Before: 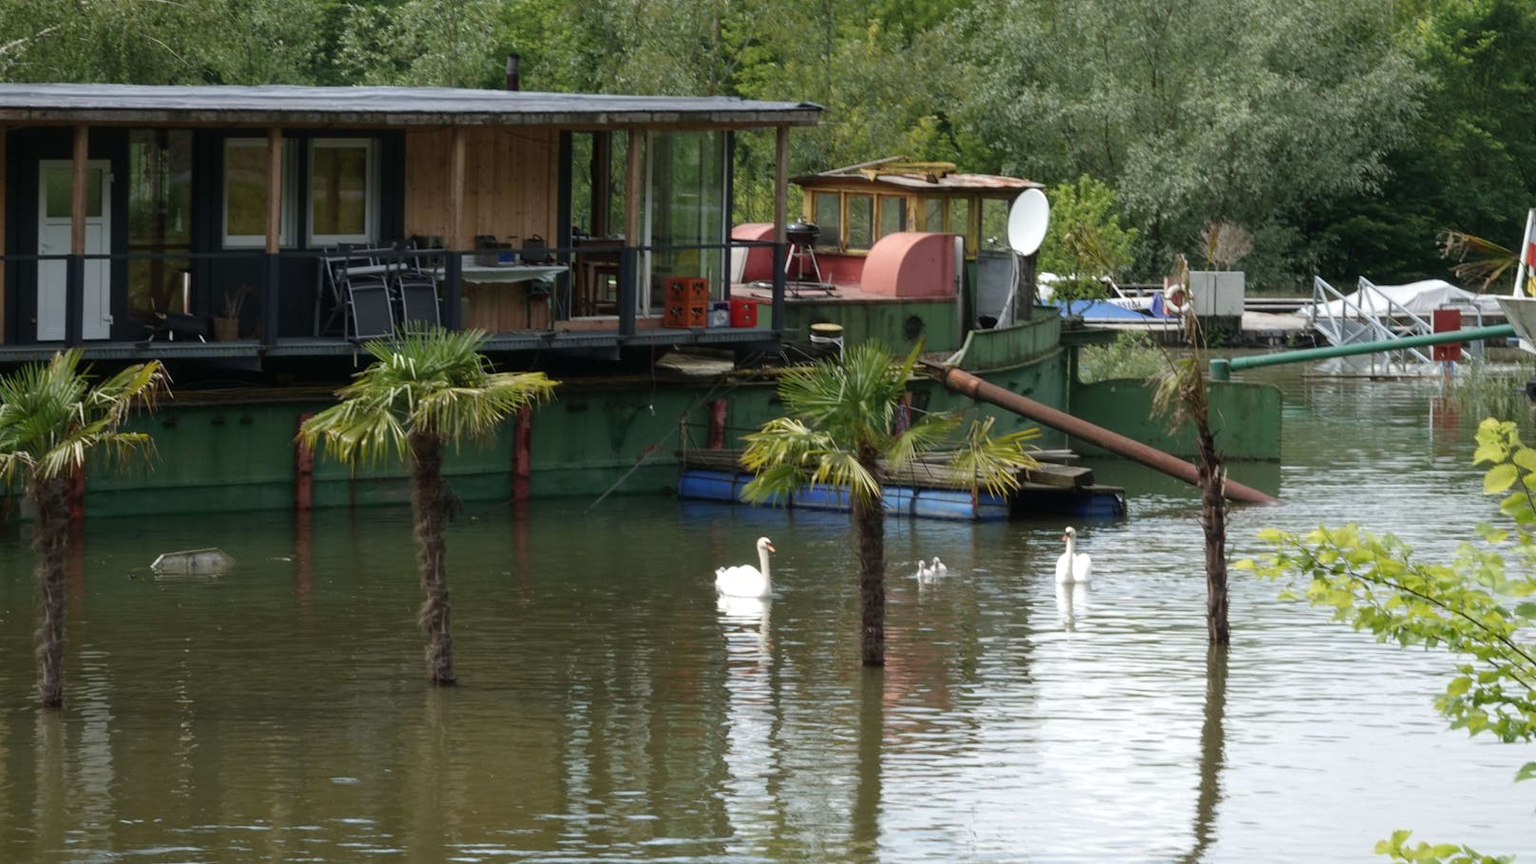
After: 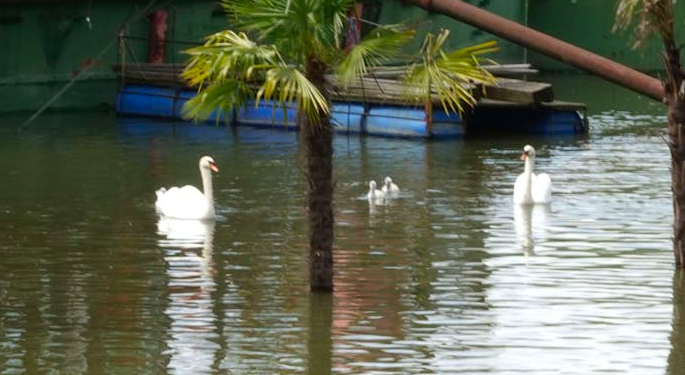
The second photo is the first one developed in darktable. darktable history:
crop: left 36.986%, top 45.008%, right 20.607%, bottom 13.644%
contrast brightness saturation: contrast 0.088, saturation 0.276
